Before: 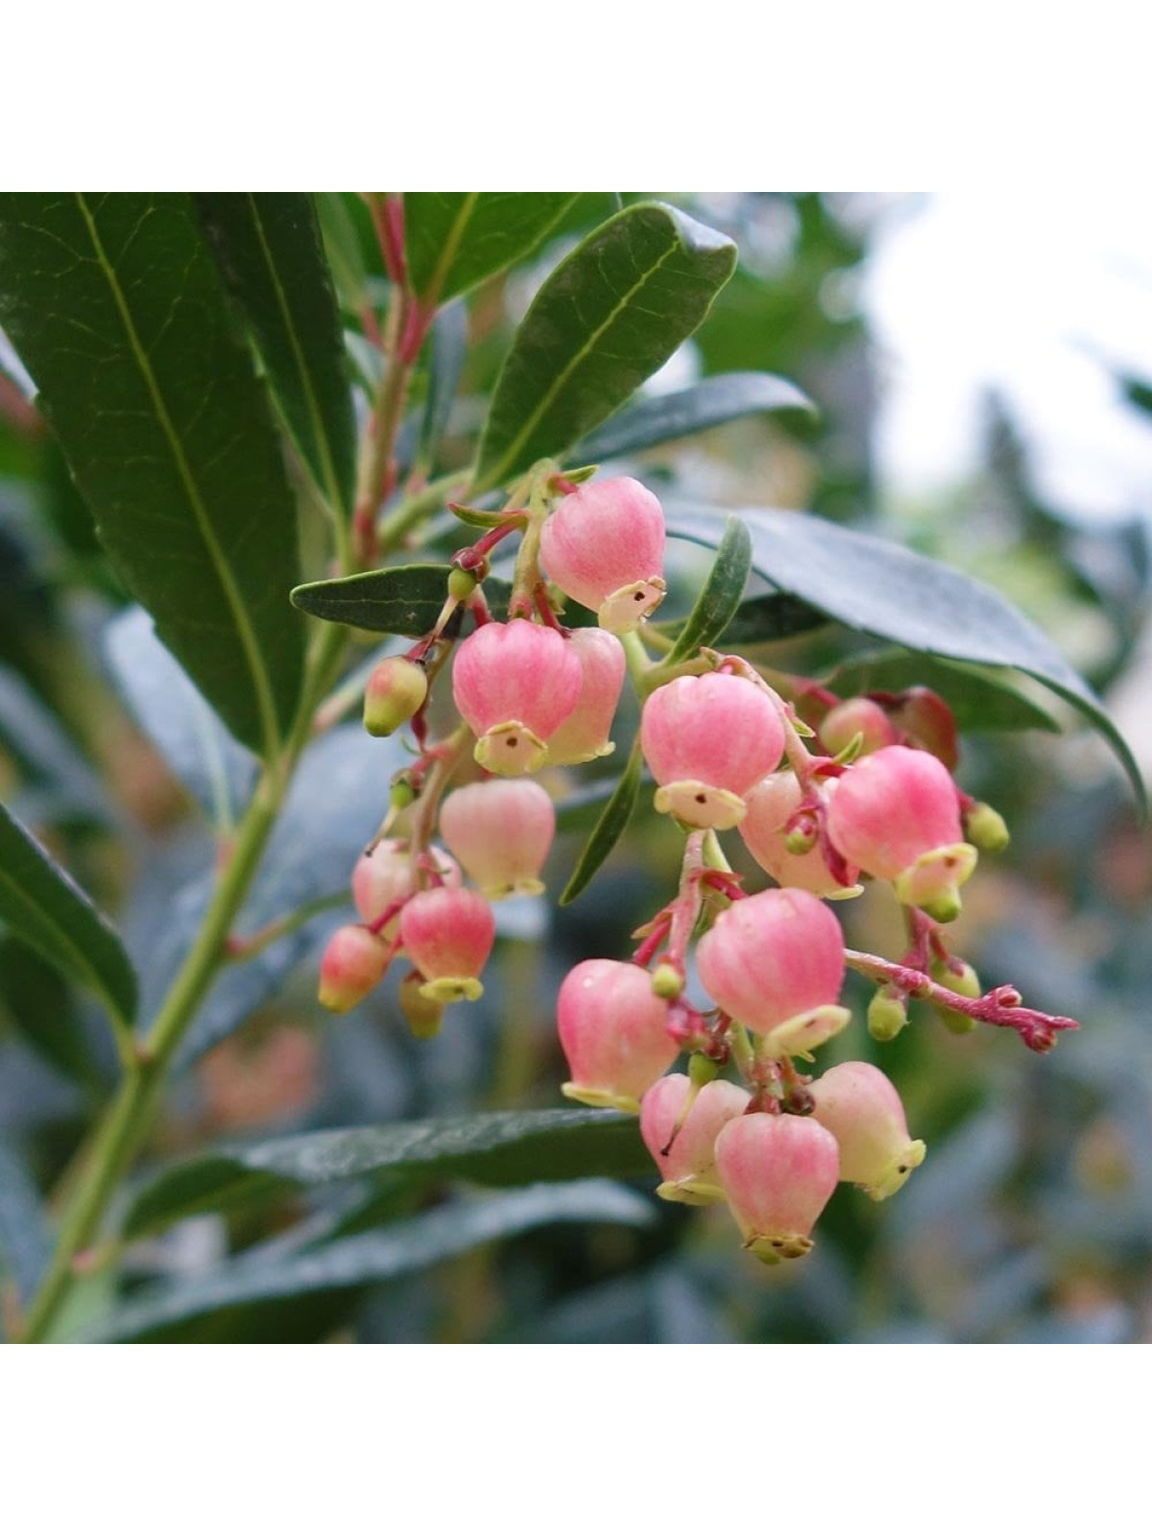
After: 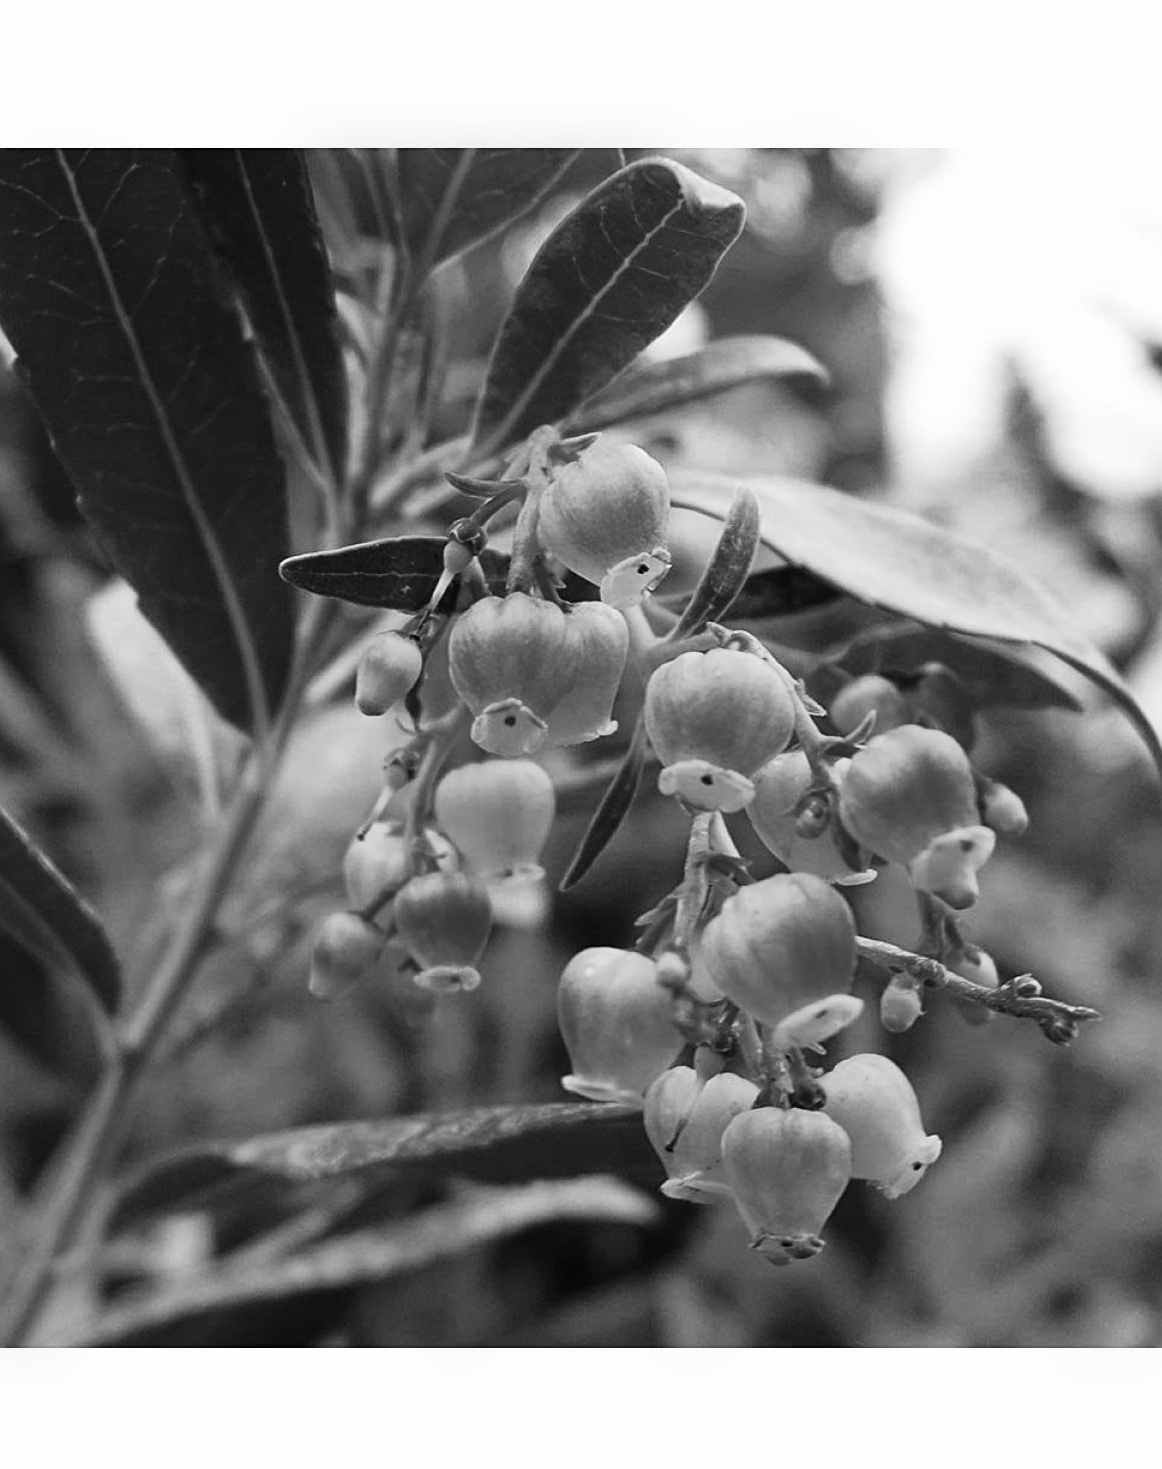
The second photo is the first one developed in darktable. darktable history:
exposure: compensate highlight preservation false
velvia: strength 27%
crop: left 1.964%, top 3.251%, right 1.122%, bottom 4.933%
sharpen: radius 2.167, amount 0.381, threshold 0
monochrome: a -11.7, b 1.62, size 0.5, highlights 0.38
tone curve: curves: ch0 [(0, 0) (0.003, 0.008) (0.011, 0.008) (0.025, 0.011) (0.044, 0.017) (0.069, 0.029) (0.1, 0.045) (0.136, 0.067) (0.177, 0.103) (0.224, 0.151) (0.277, 0.21) (0.335, 0.285) (0.399, 0.37) (0.468, 0.462) (0.543, 0.568) (0.623, 0.679) (0.709, 0.79) (0.801, 0.876) (0.898, 0.936) (1, 1)], preserve colors none
